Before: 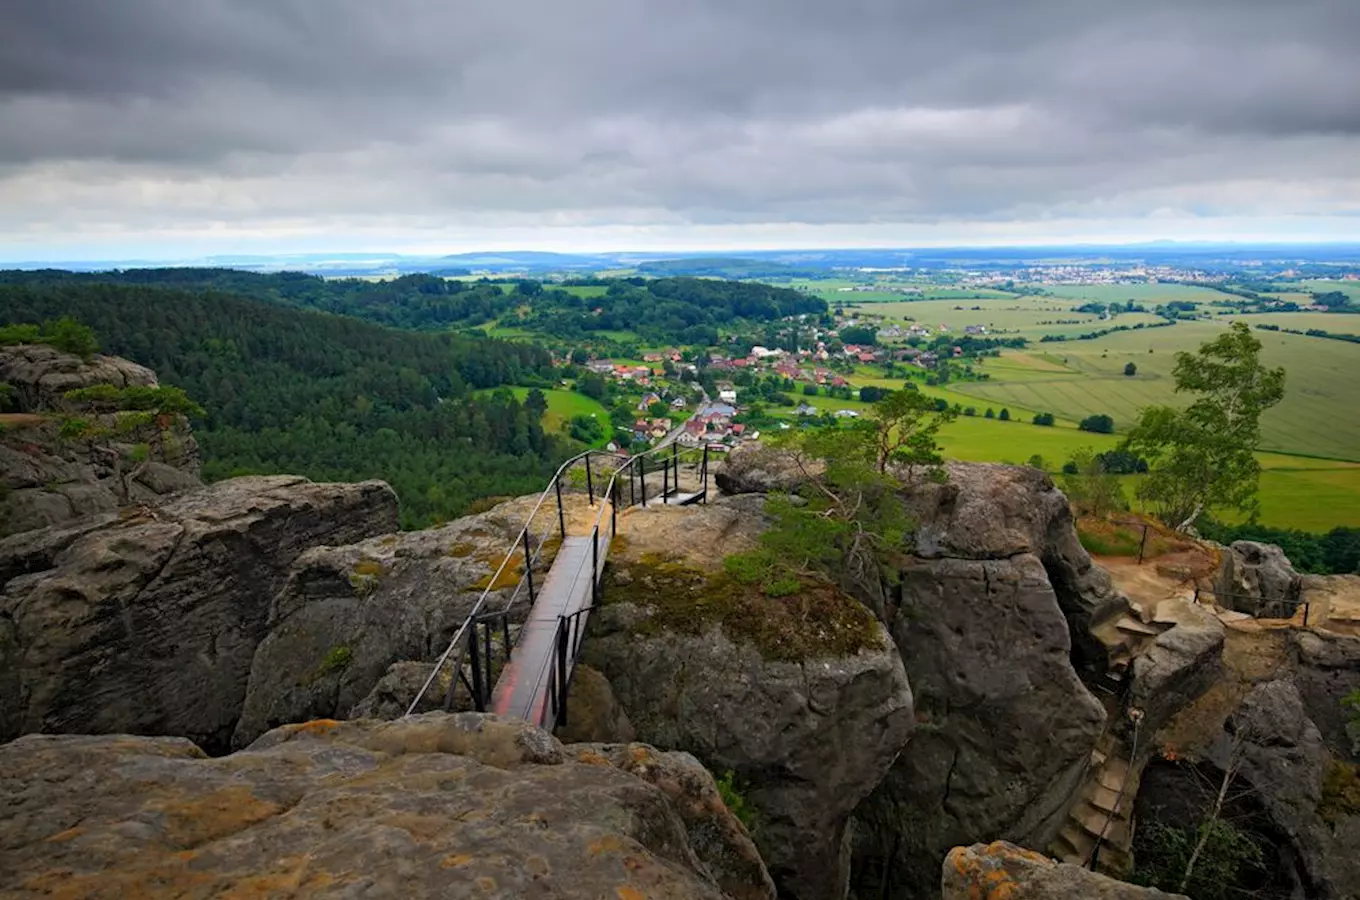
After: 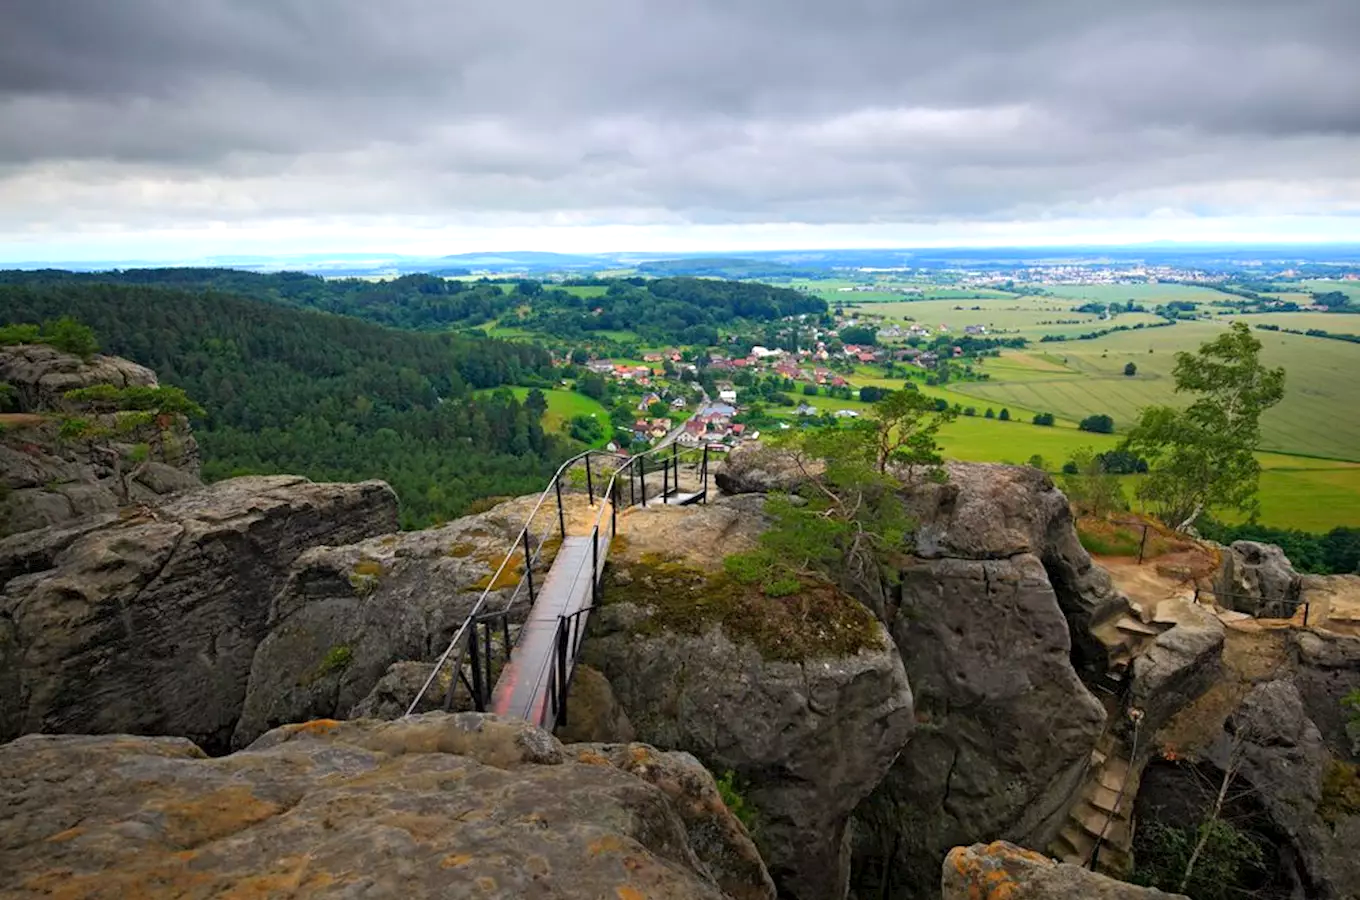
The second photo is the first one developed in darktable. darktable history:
exposure: exposure 0.351 EV, compensate highlight preservation false
